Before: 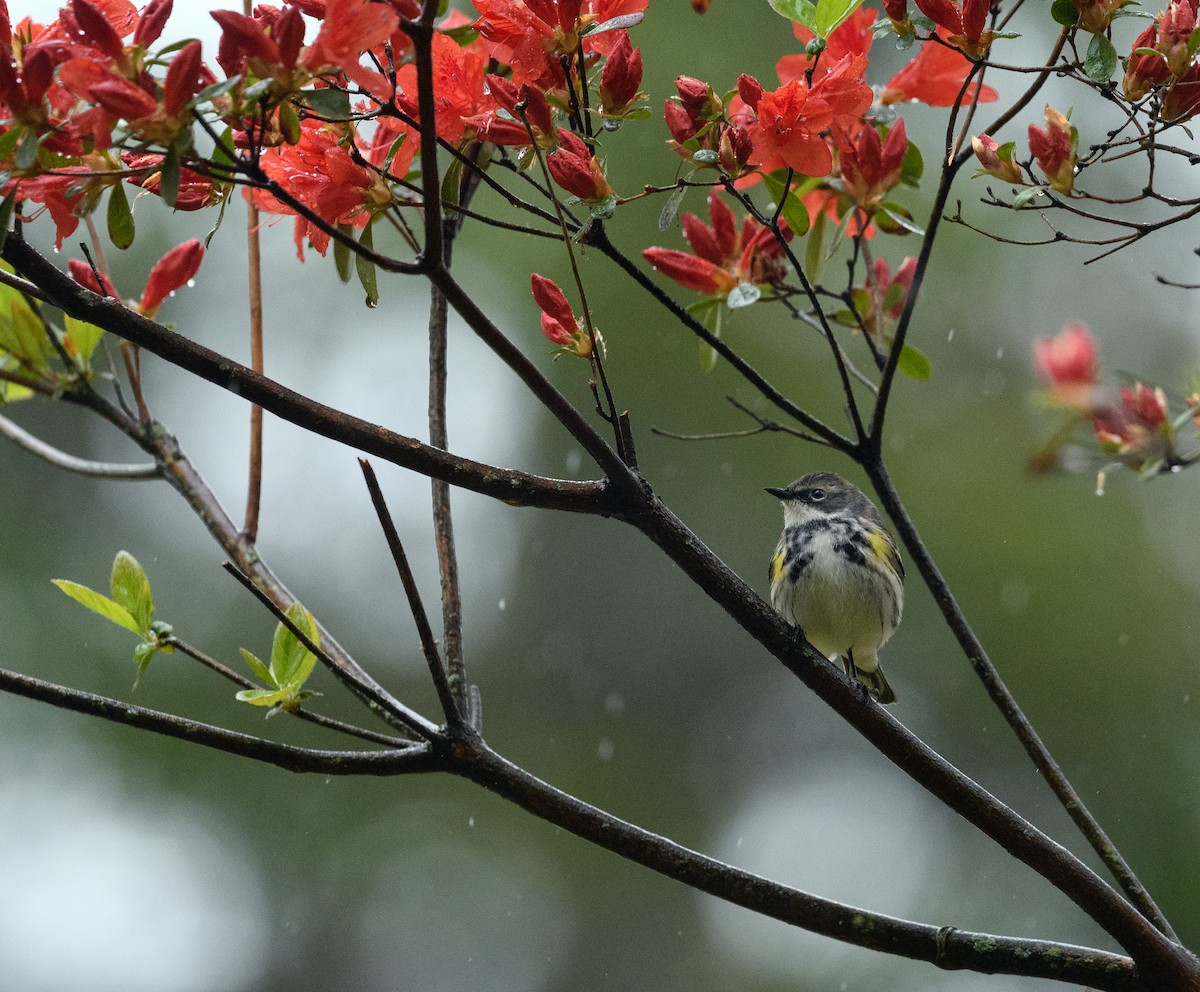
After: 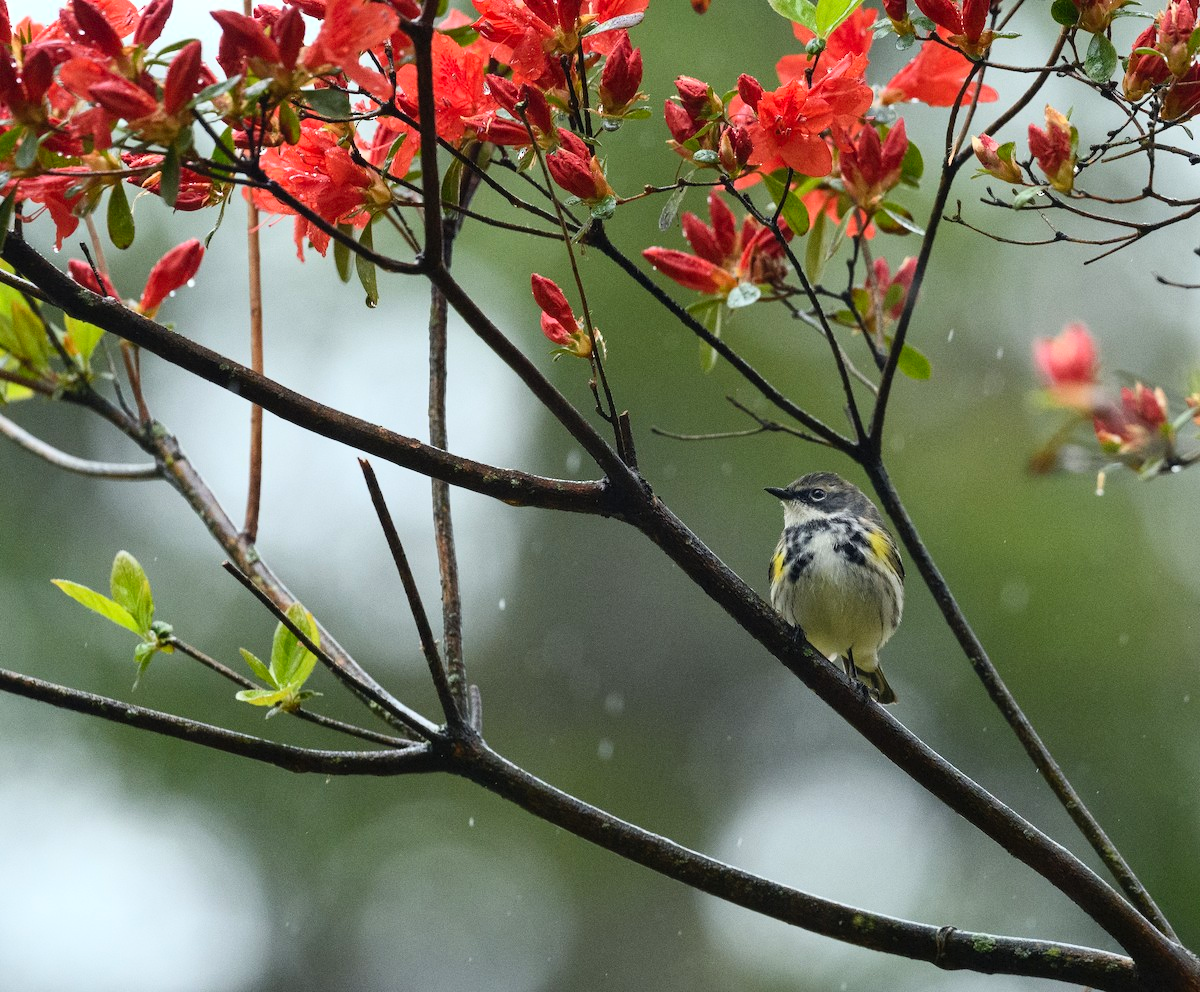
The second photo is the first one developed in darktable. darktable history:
contrast brightness saturation: contrast 0.203, brightness 0.155, saturation 0.22
